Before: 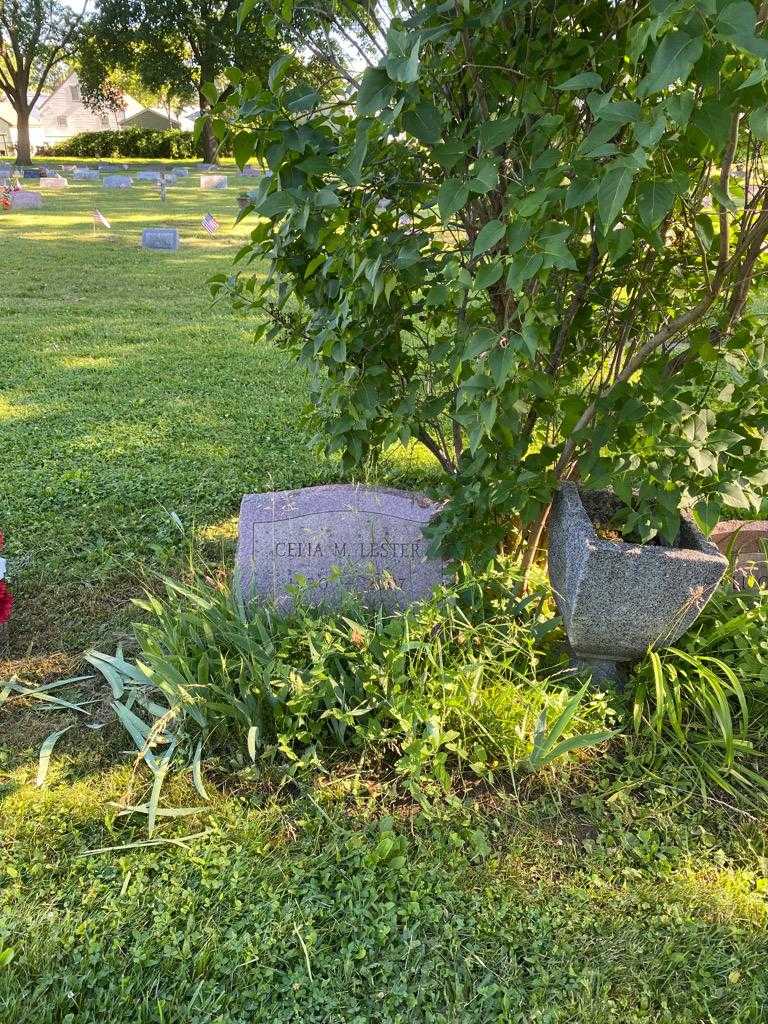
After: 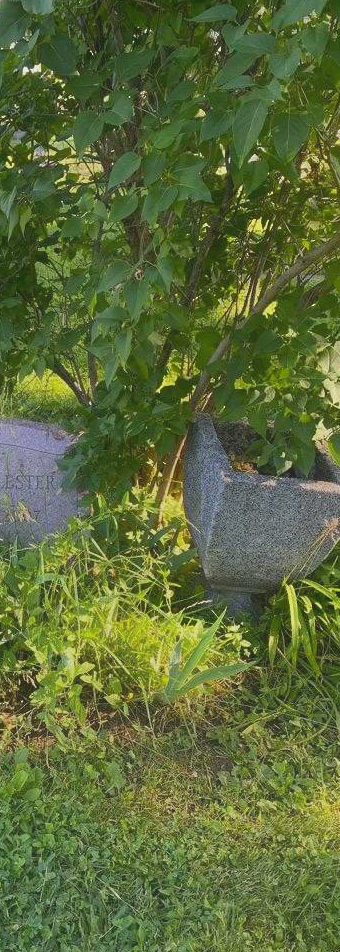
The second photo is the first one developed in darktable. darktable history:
crop: left 47.628%, top 6.643%, right 7.874%
contrast equalizer: octaves 7, y [[0.6 ×6], [0.55 ×6], [0 ×6], [0 ×6], [0 ×6]], mix -1
